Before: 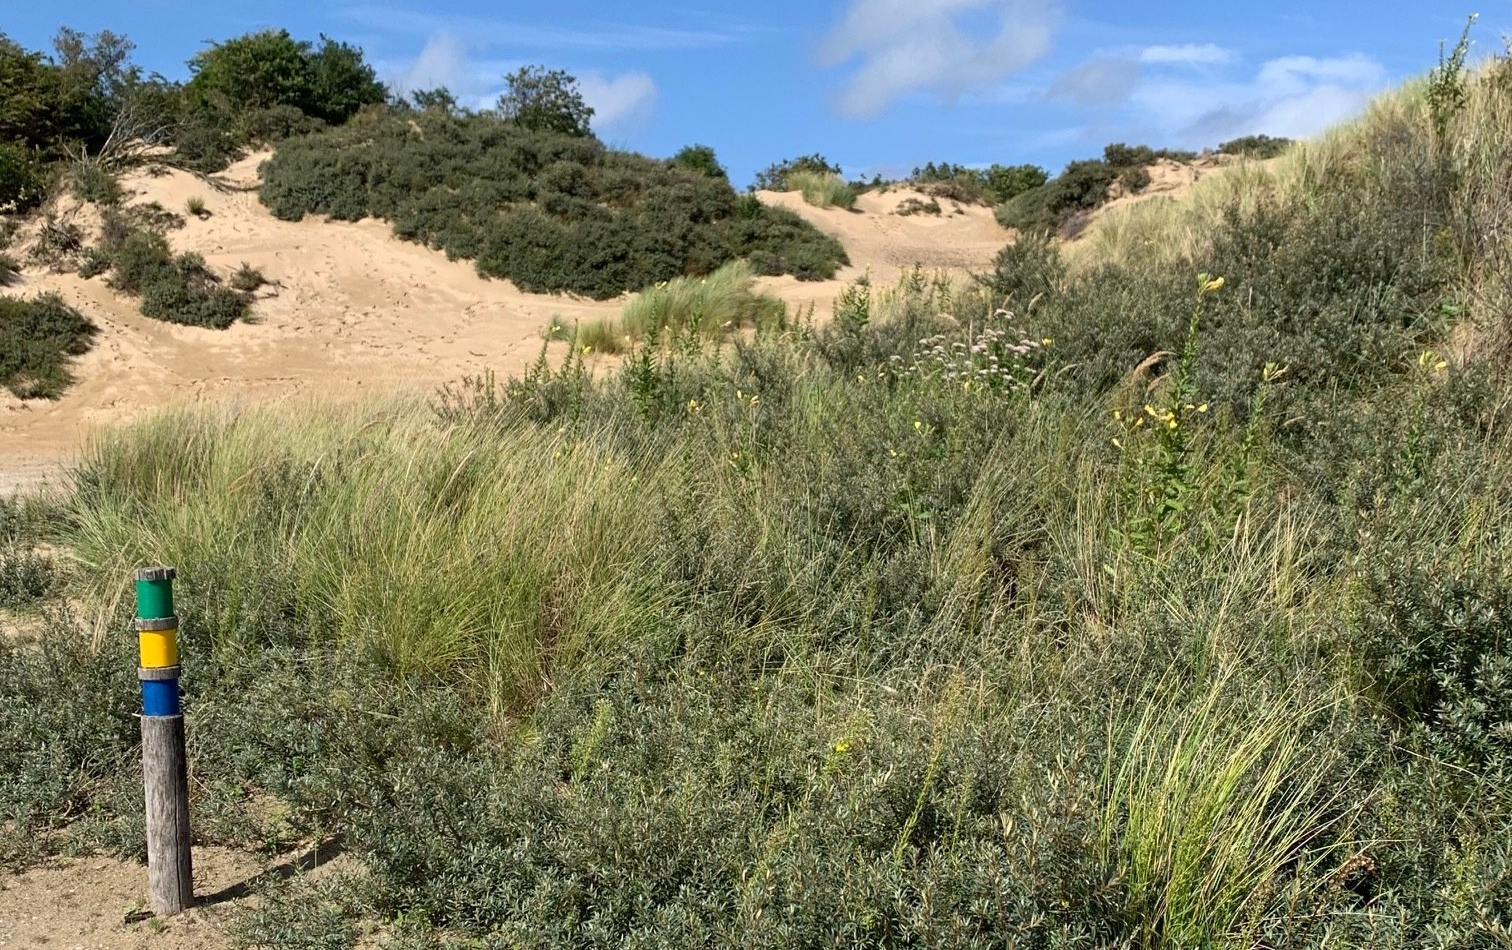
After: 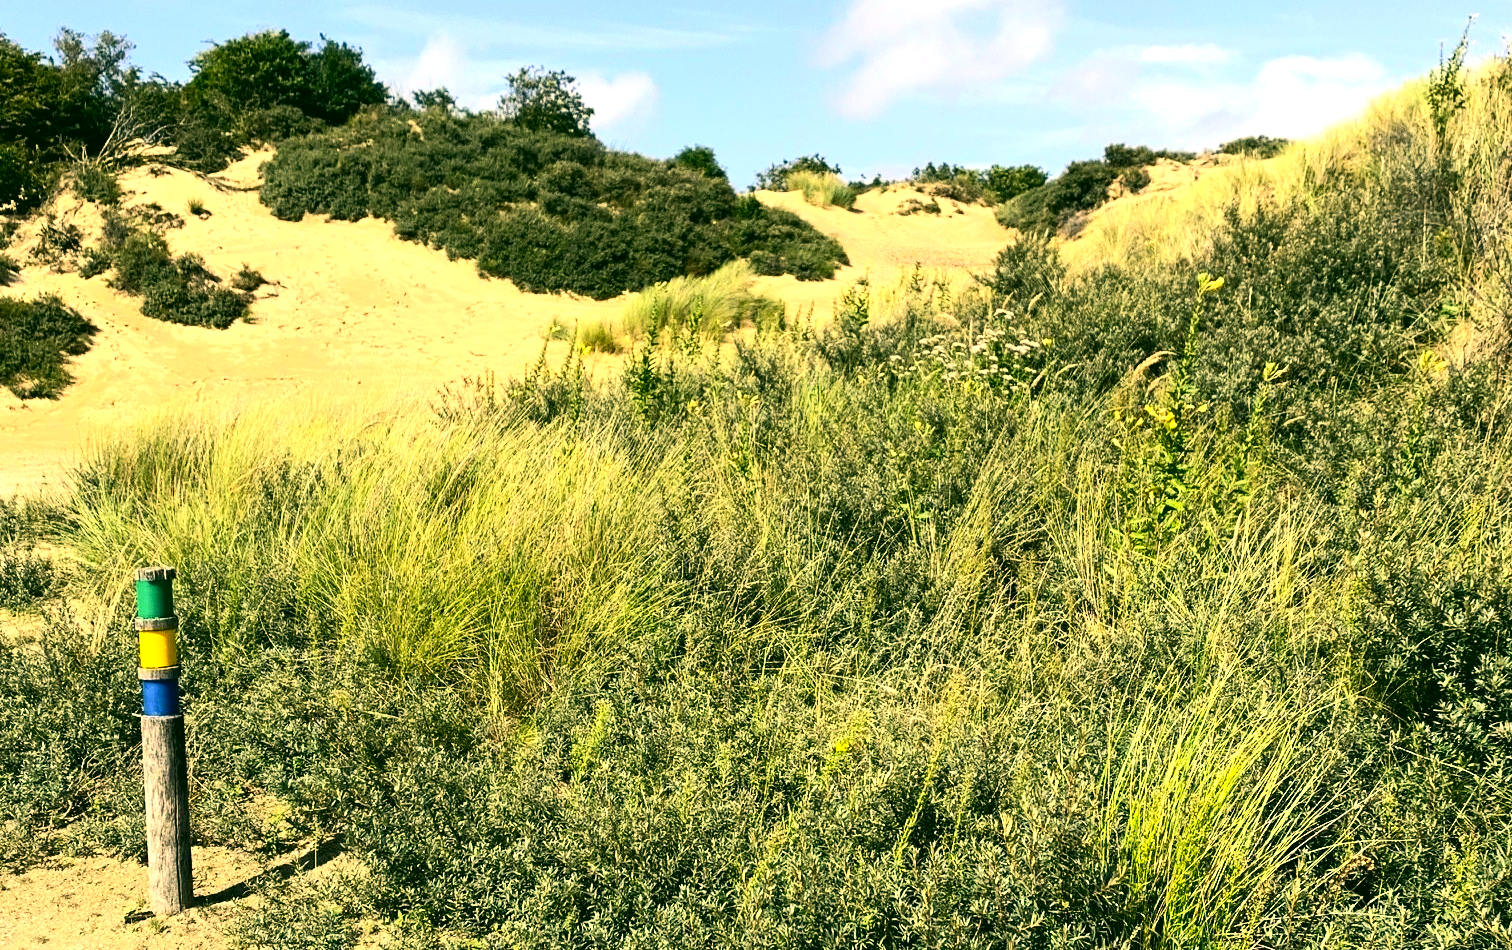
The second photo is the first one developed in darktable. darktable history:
contrast brightness saturation: contrast 0.2, brightness 0.16, saturation 0.22
tone equalizer: -8 EV -1.08 EV, -7 EV -1.01 EV, -6 EV -0.867 EV, -5 EV -0.578 EV, -3 EV 0.578 EV, -2 EV 0.867 EV, -1 EV 1.01 EV, +0 EV 1.08 EV, edges refinement/feathering 500, mask exposure compensation -1.57 EV, preserve details no
color correction: highlights a* 5.3, highlights b* 24.26, shadows a* -15.58, shadows b* 4.02
